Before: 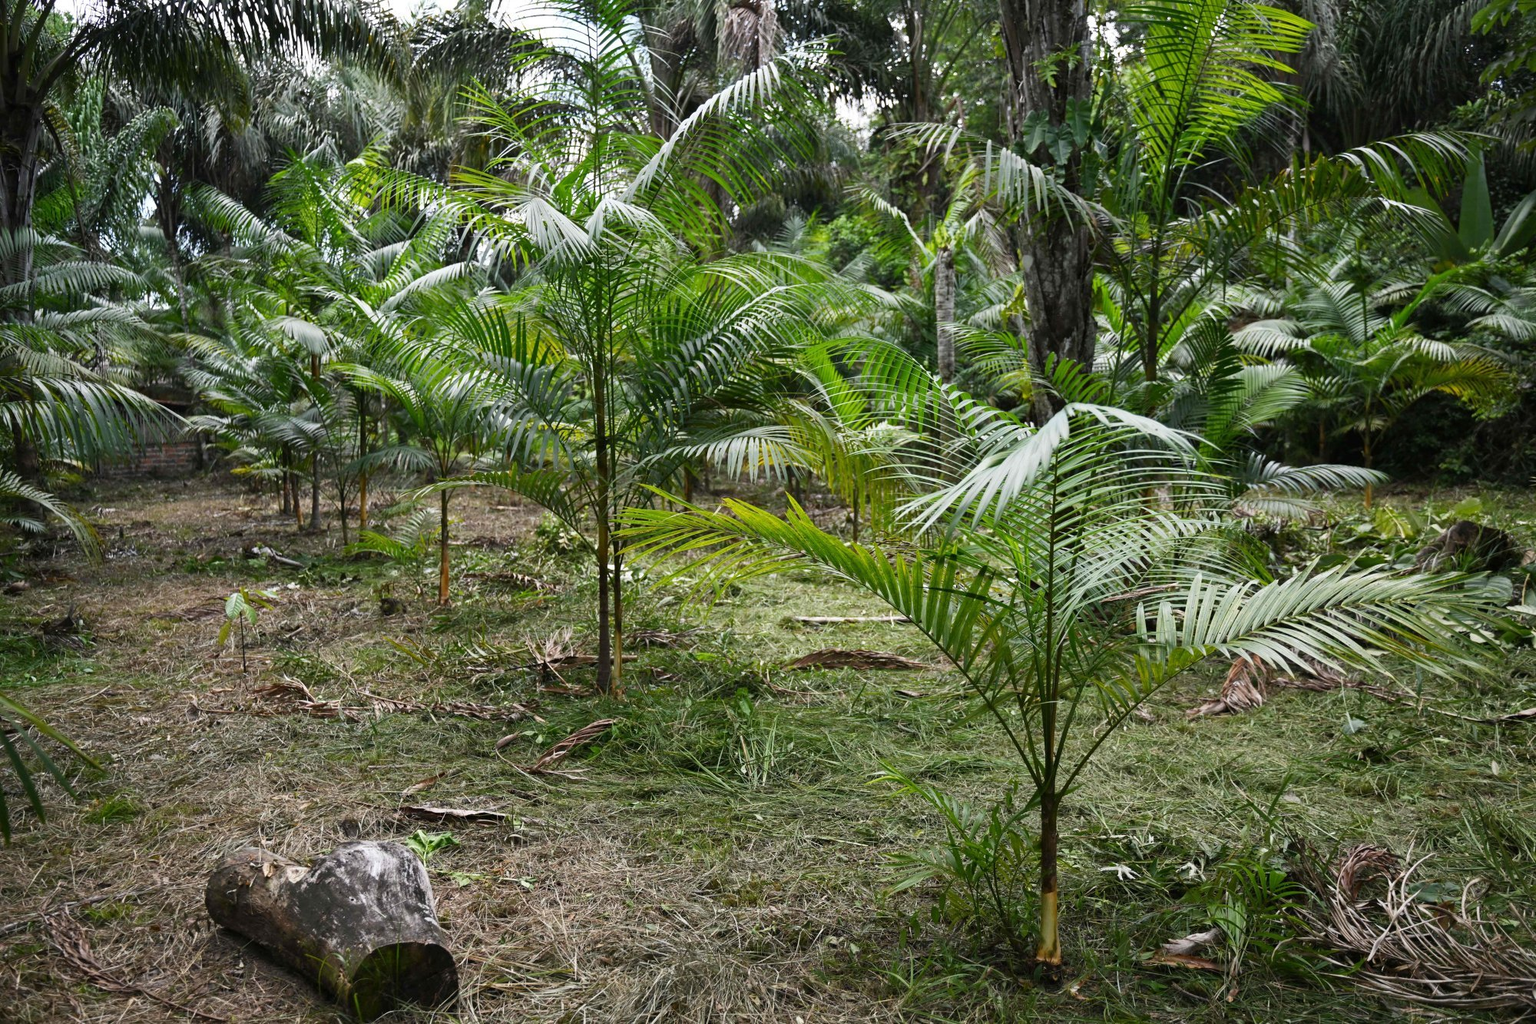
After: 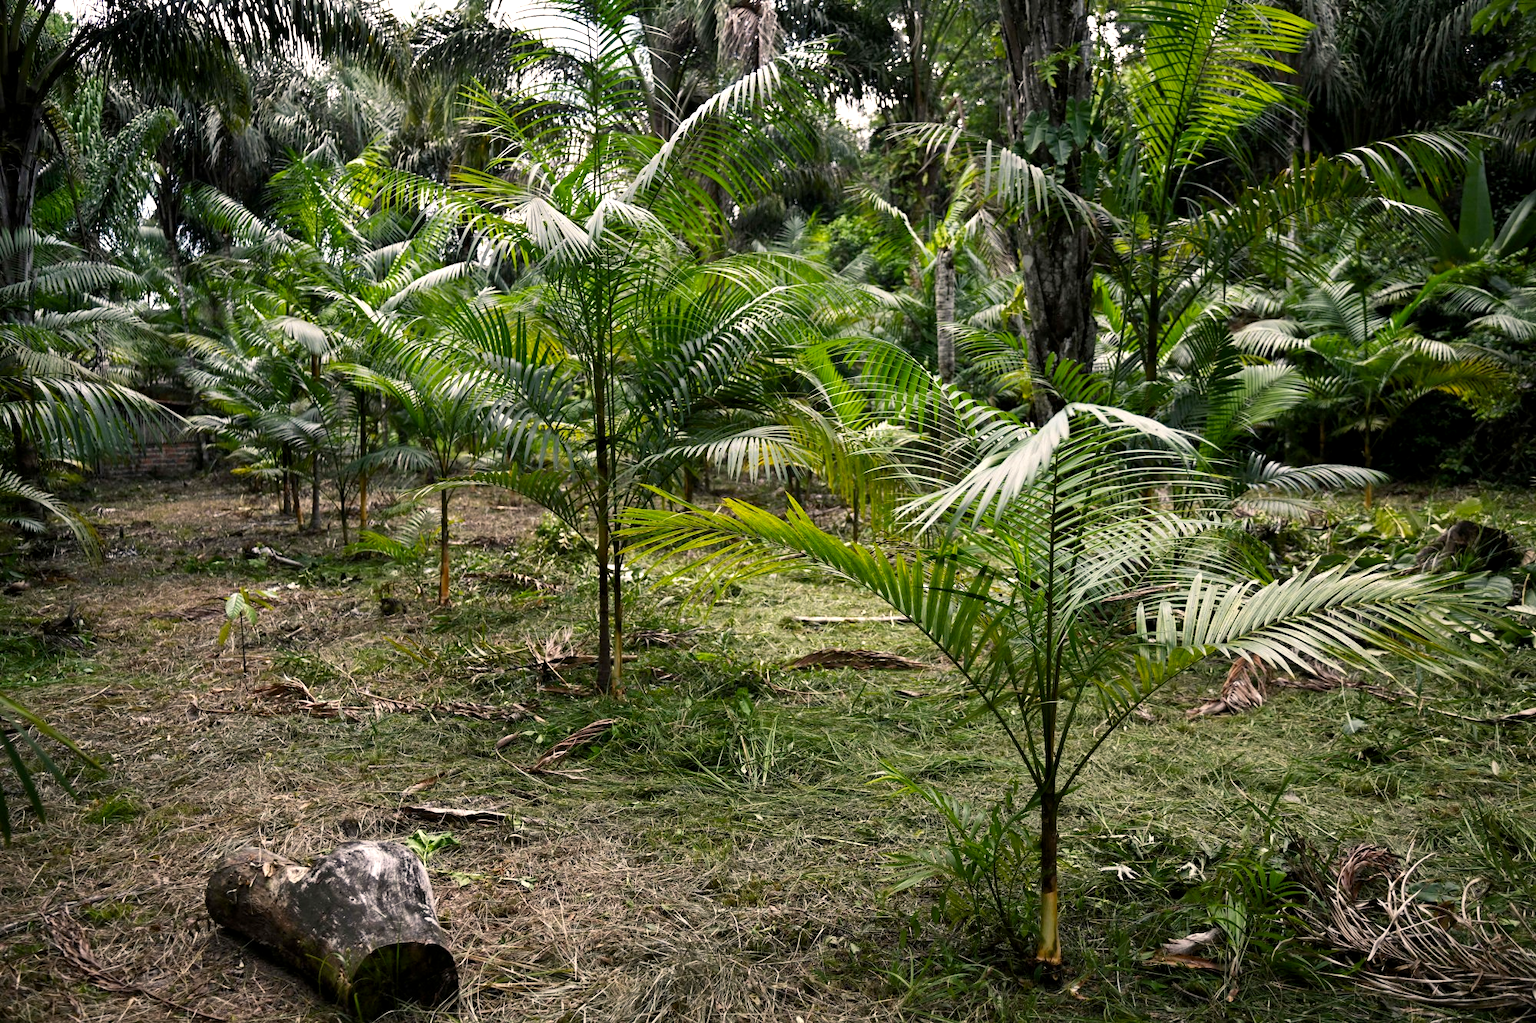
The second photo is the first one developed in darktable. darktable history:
color balance rgb: highlights gain › chroma 3.007%, highlights gain › hue 60°, global offset › luminance -0.511%, perceptual saturation grading › global saturation 0.845%, global vibrance 9.547%, contrast 14.84%, saturation formula JzAzBz (2021)
